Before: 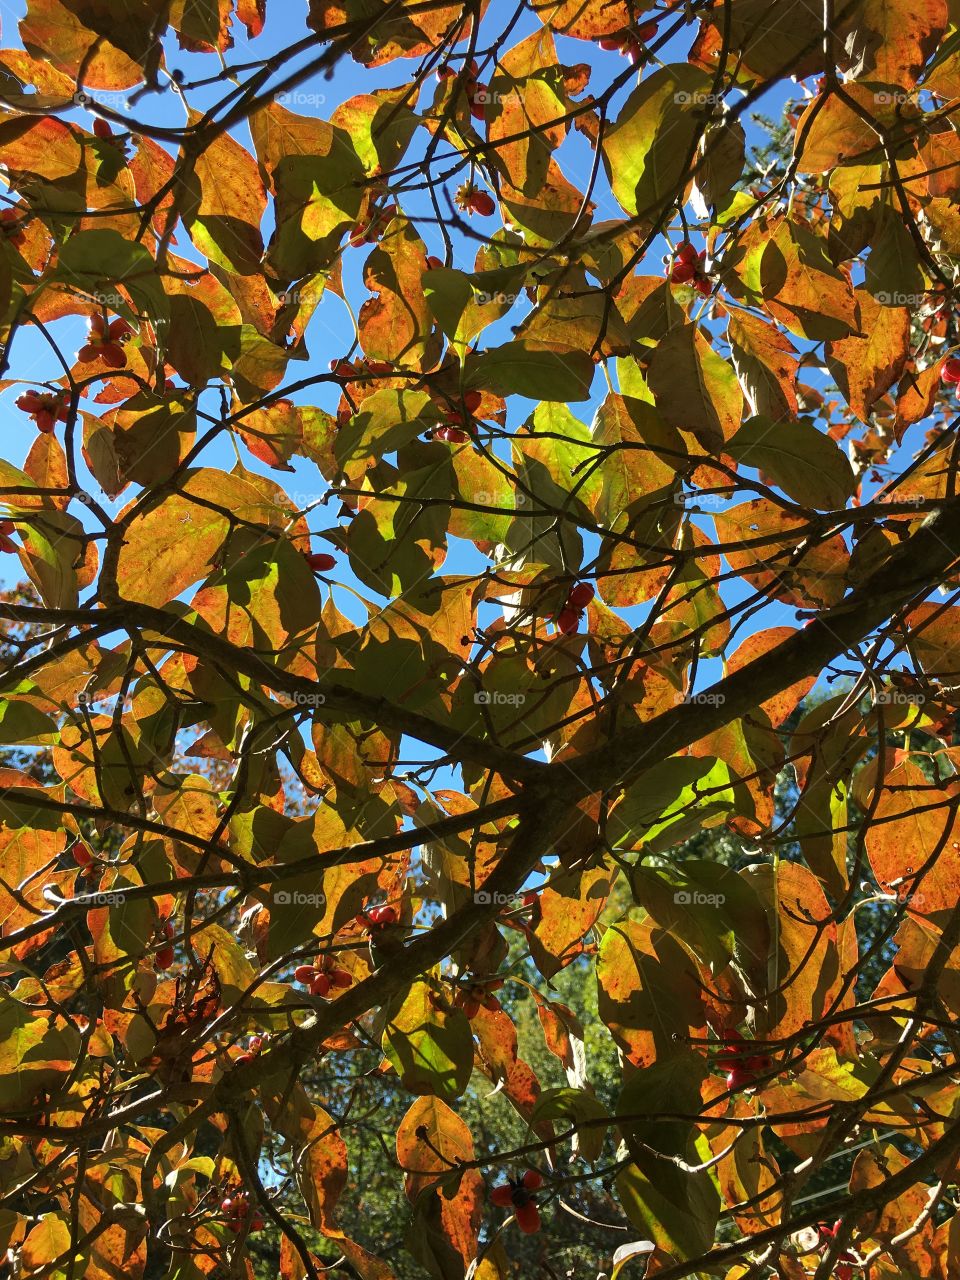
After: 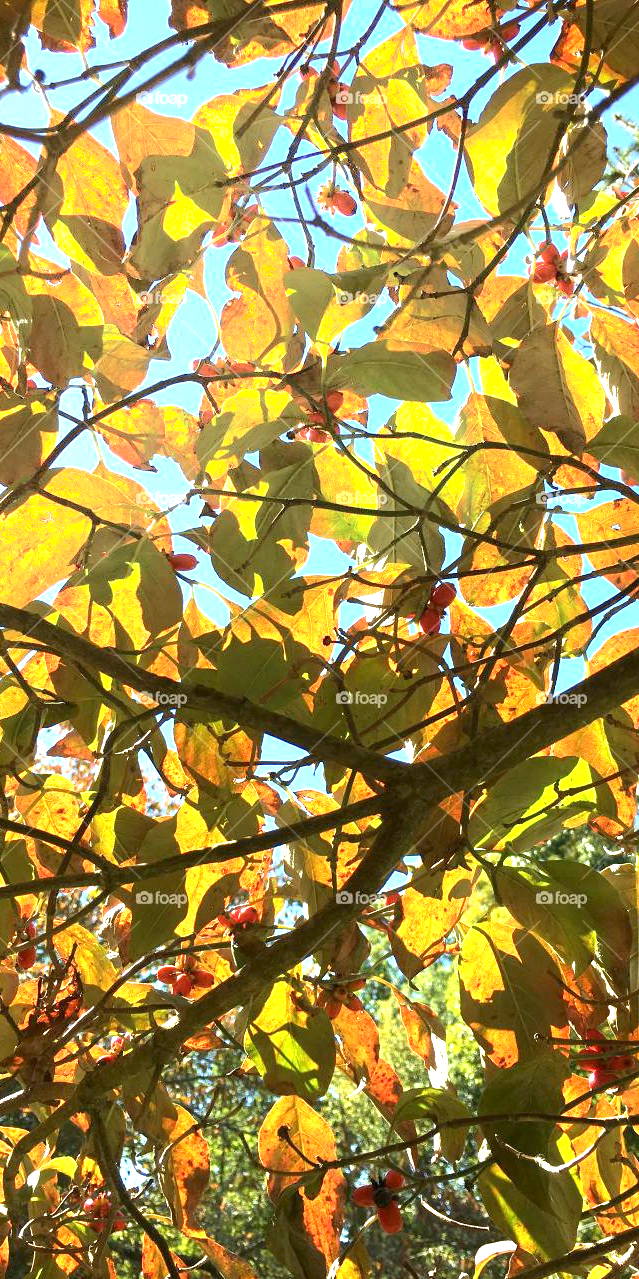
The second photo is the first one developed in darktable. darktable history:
crop and rotate: left 14.402%, right 18.94%
shadows and highlights: shadows -55, highlights 85.4, highlights color adjustment 32.97%, soften with gaussian
exposure: black level correction 0.001, exposure 1.644 EV, compensate highlight preservation false
